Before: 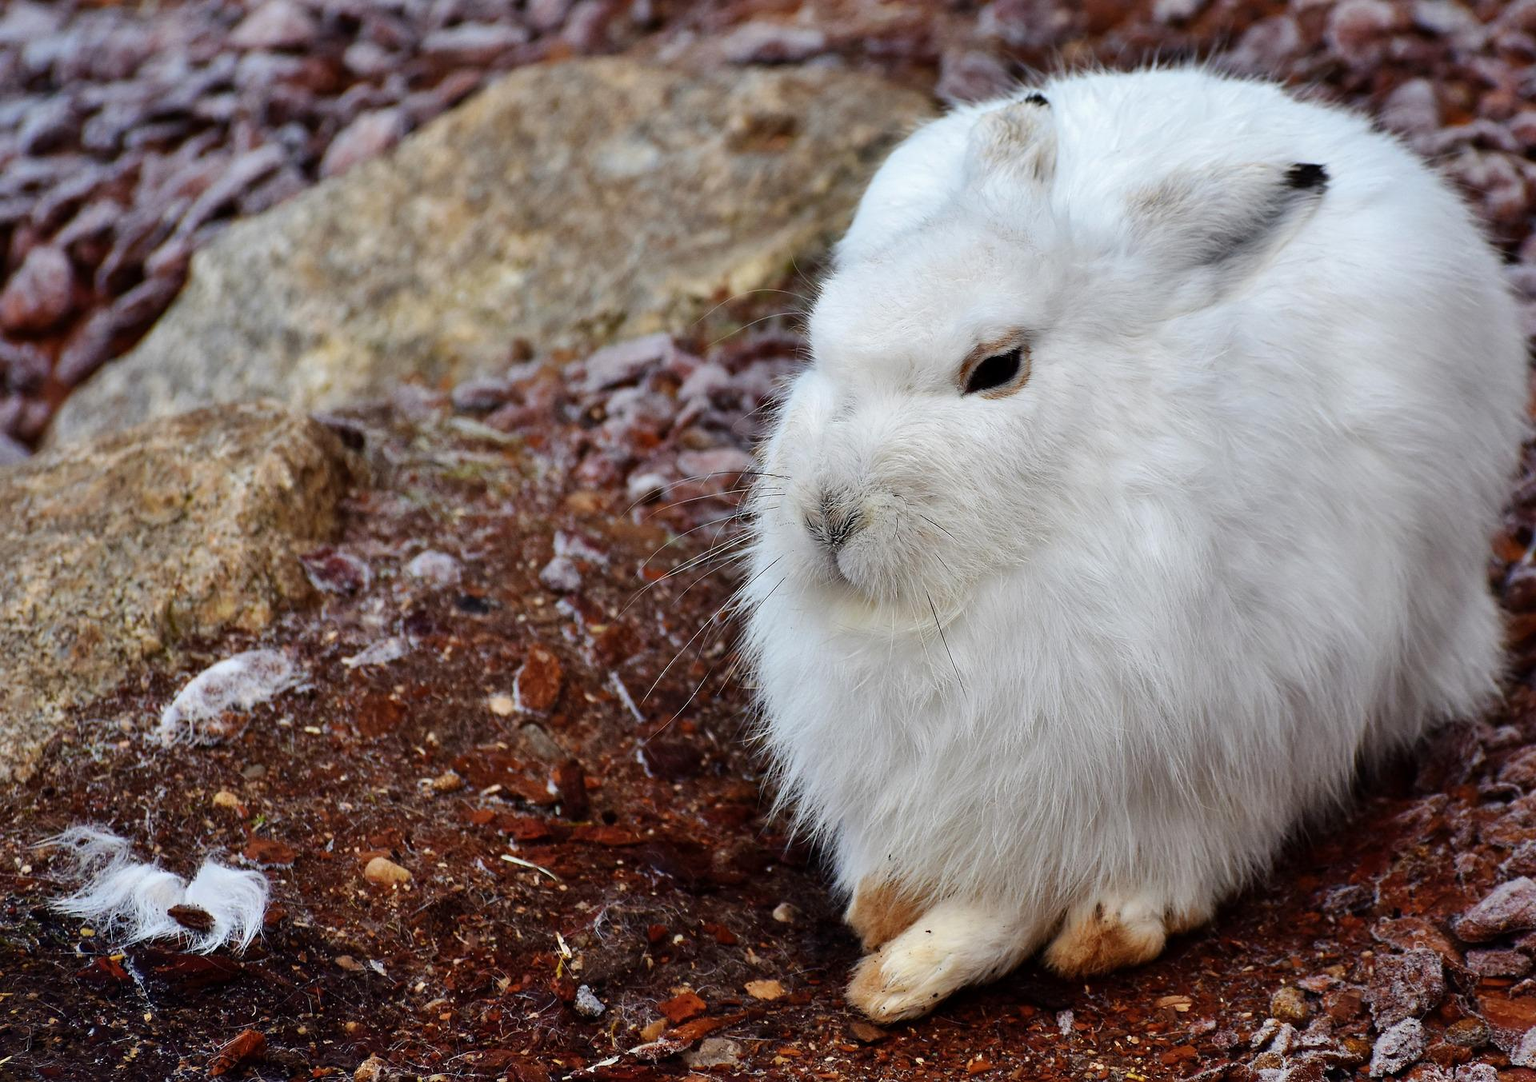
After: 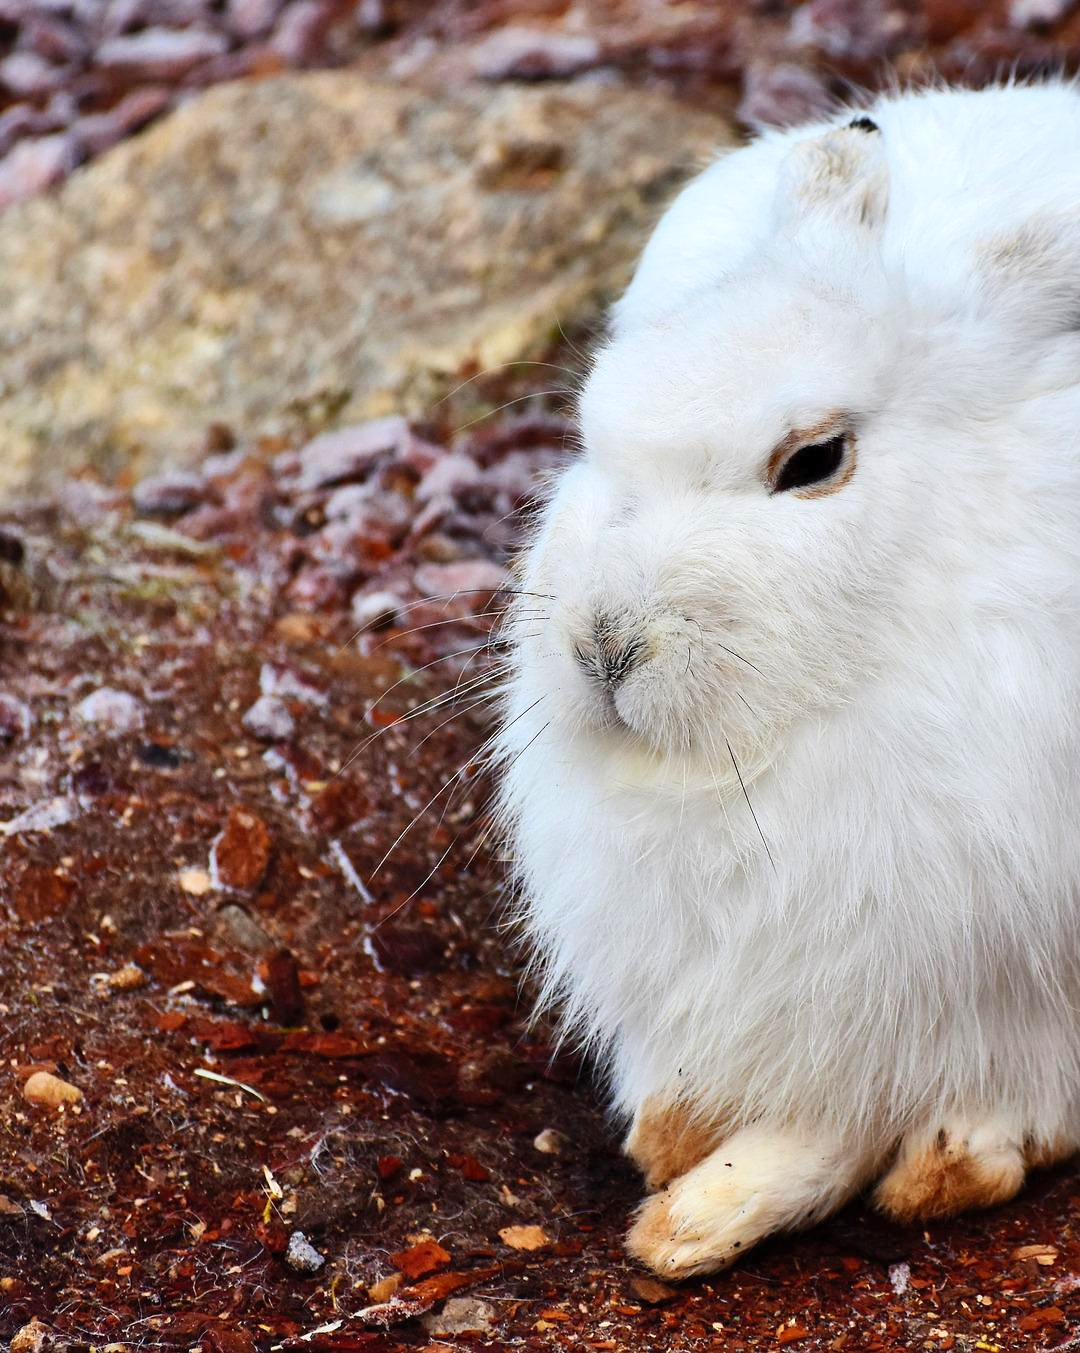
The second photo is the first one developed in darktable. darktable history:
contrast brightness saturation: contrast 0.2, brightness 0.16, saturation 0.22
crop and rotate: left 22.516%, right 21.234%
